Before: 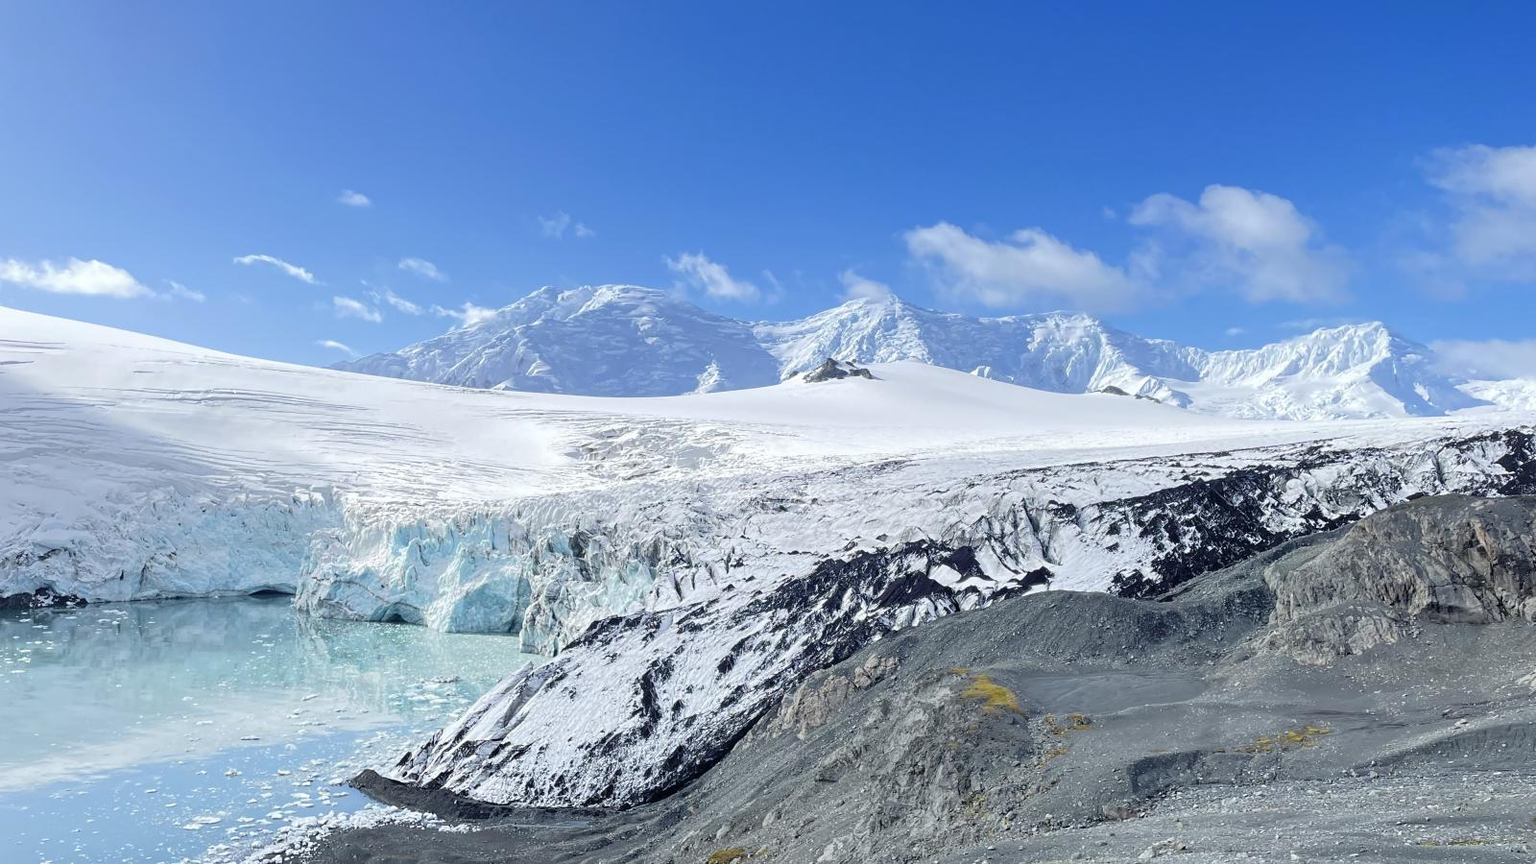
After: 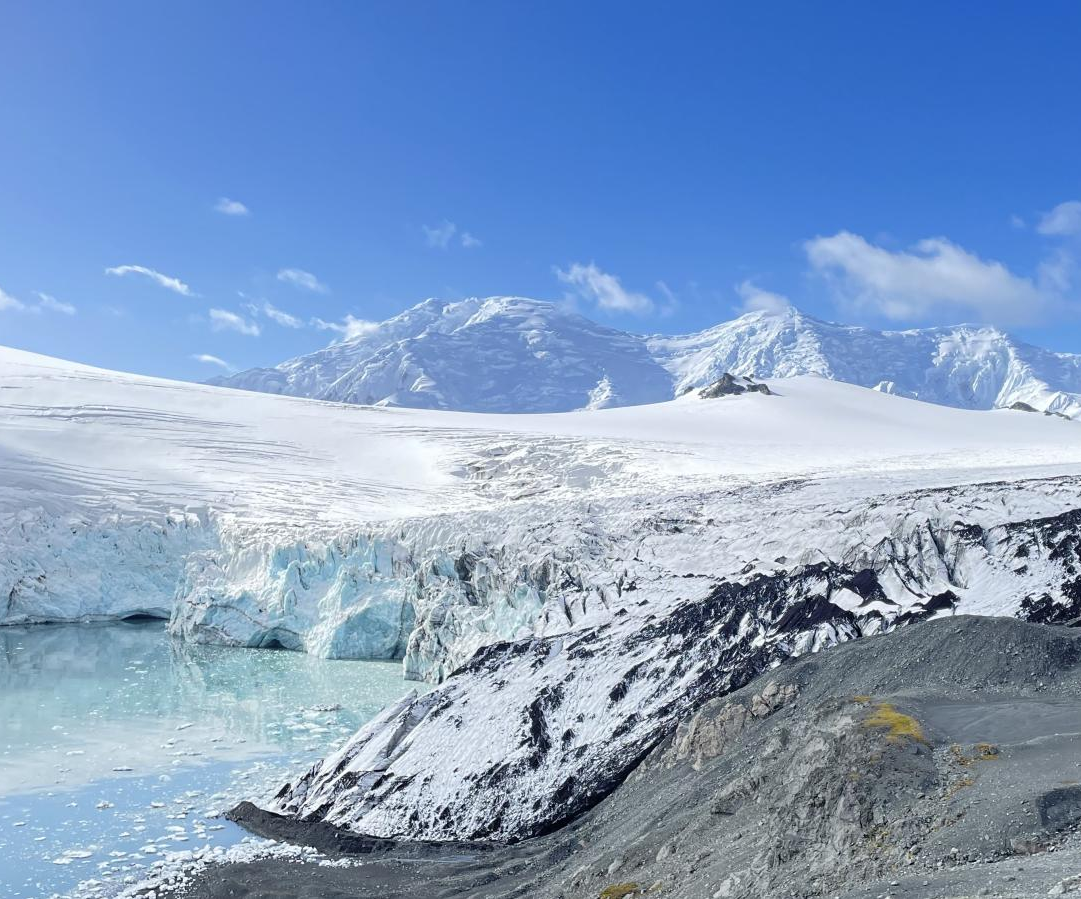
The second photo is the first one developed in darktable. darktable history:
crop and rotate: left 8.687%, right 23.7%
